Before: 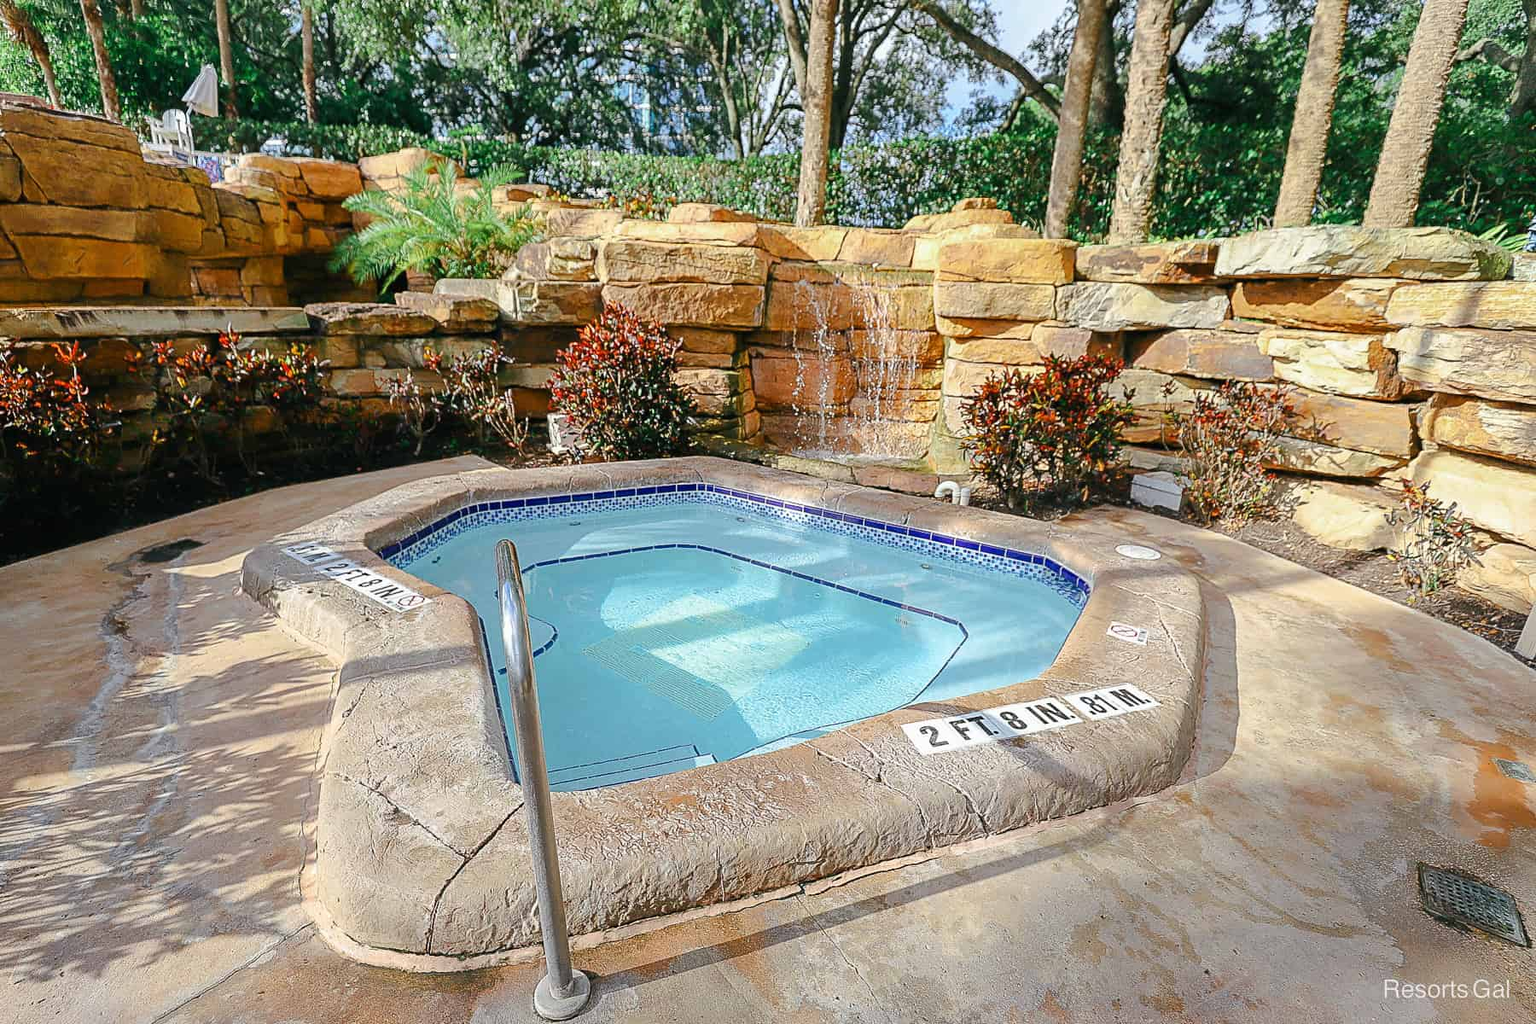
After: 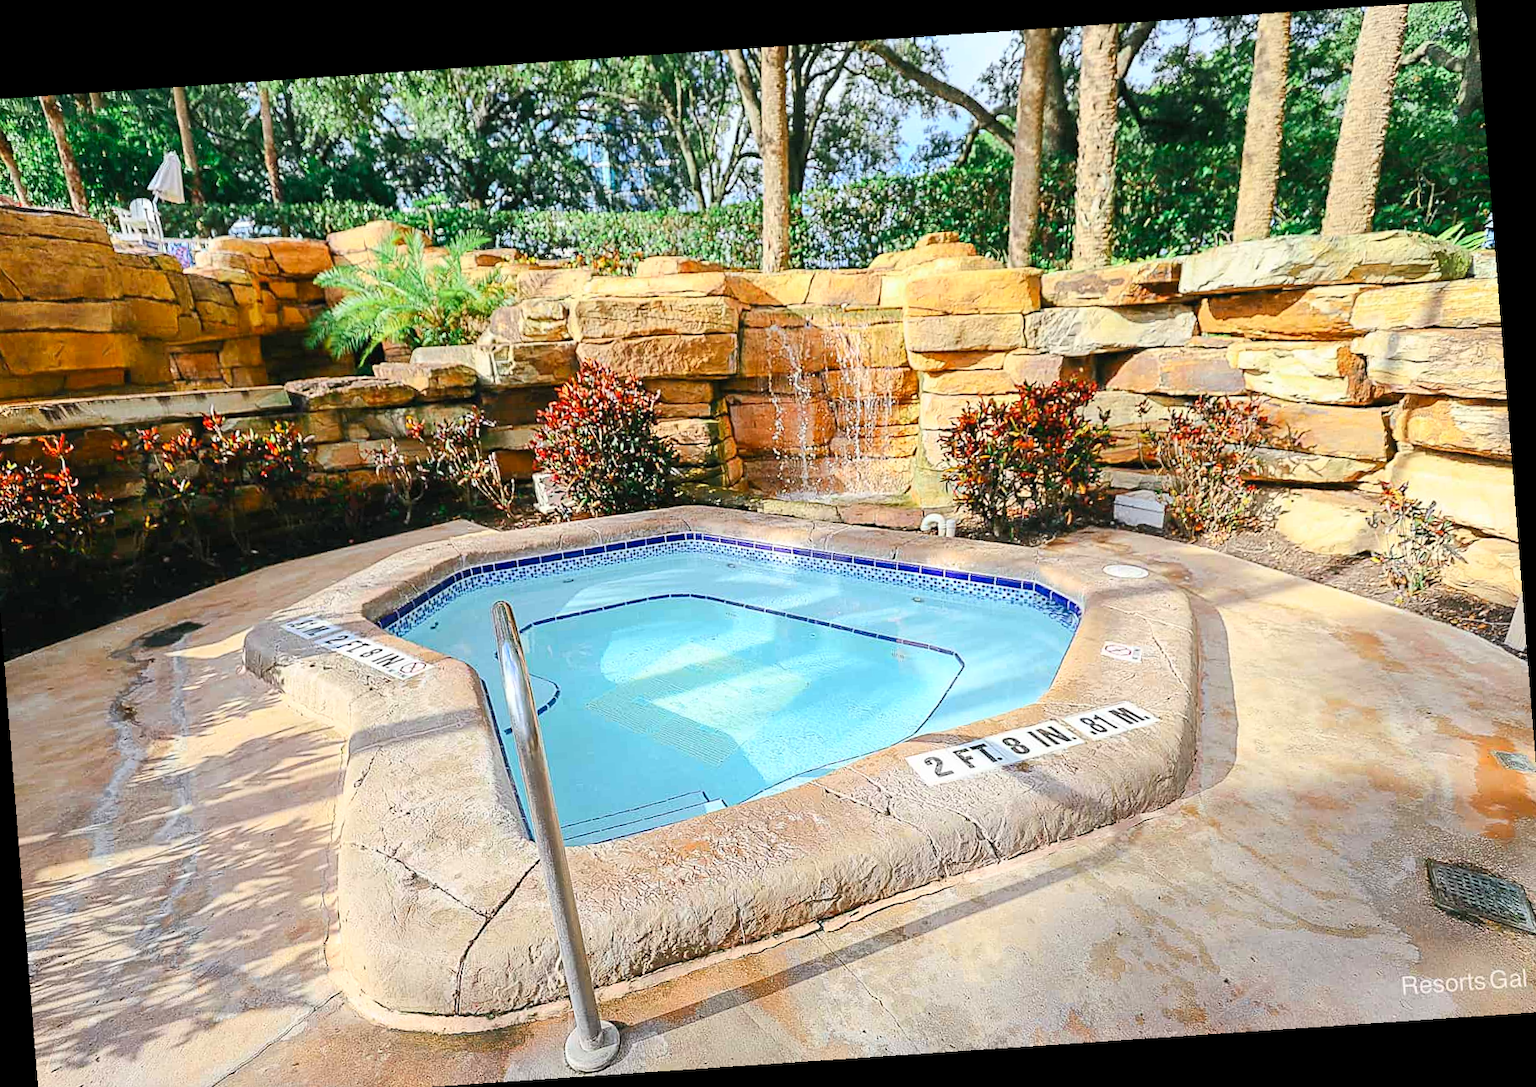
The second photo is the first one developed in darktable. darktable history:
crop and rotate: left 2.536%, right 1.107%, bottom 2.246%
rotate and perspective: rotation -4.2°, shear 0.006, automatic cropping off
contrast brightness saturation: contrast 0.2, brightness 0.16, saturation 0.22
